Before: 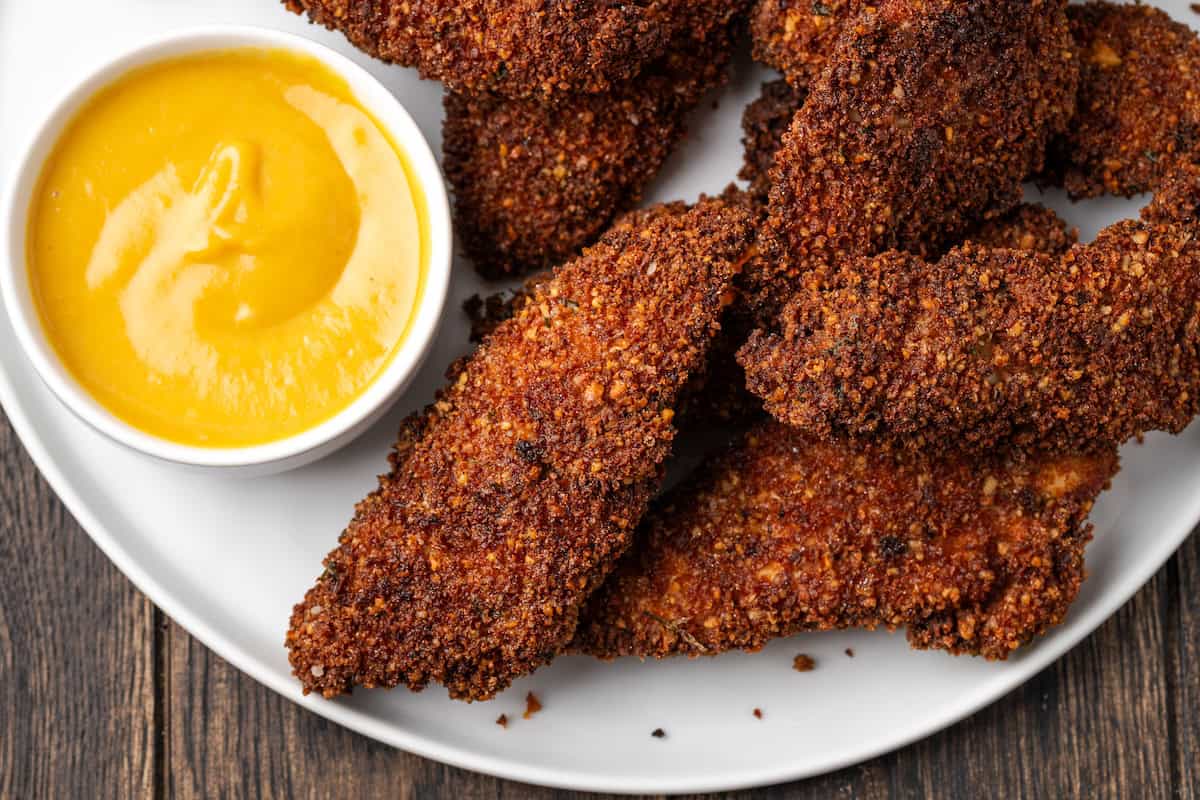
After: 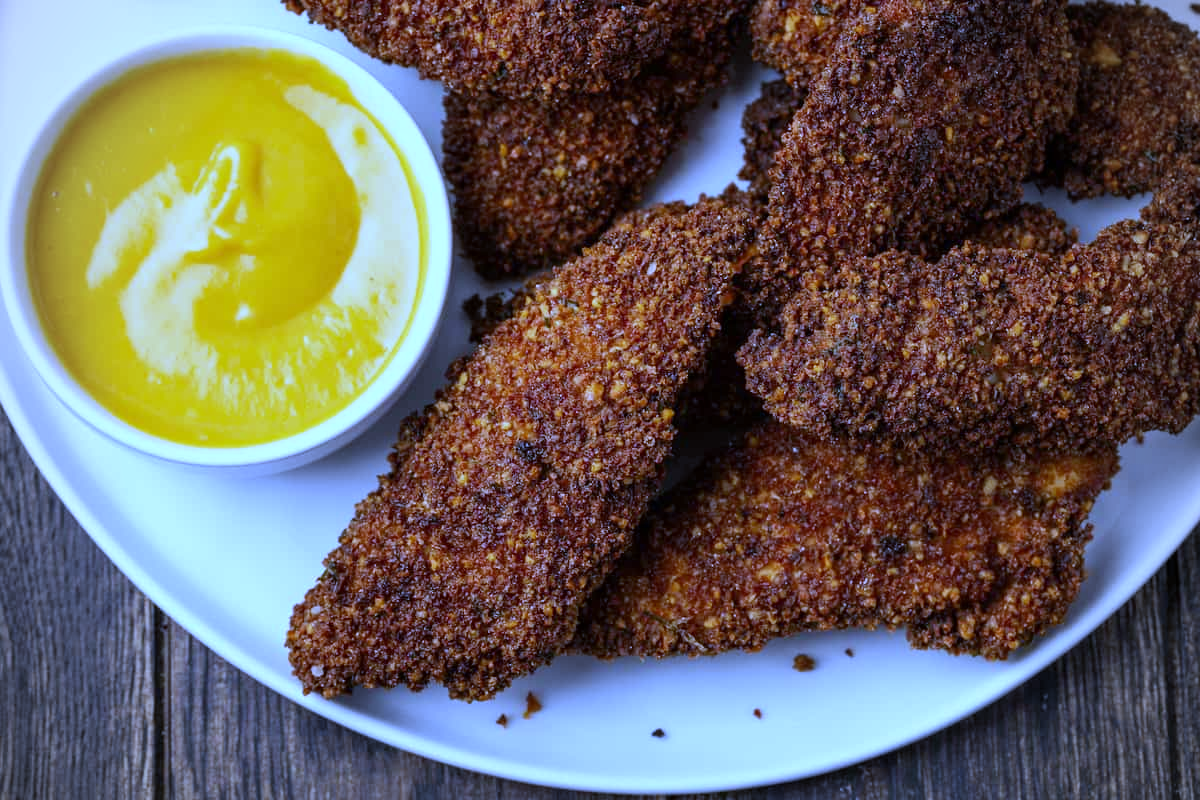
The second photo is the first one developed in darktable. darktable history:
white balance: red 0.766, blue 1.537
vignetting: on, module defaults
